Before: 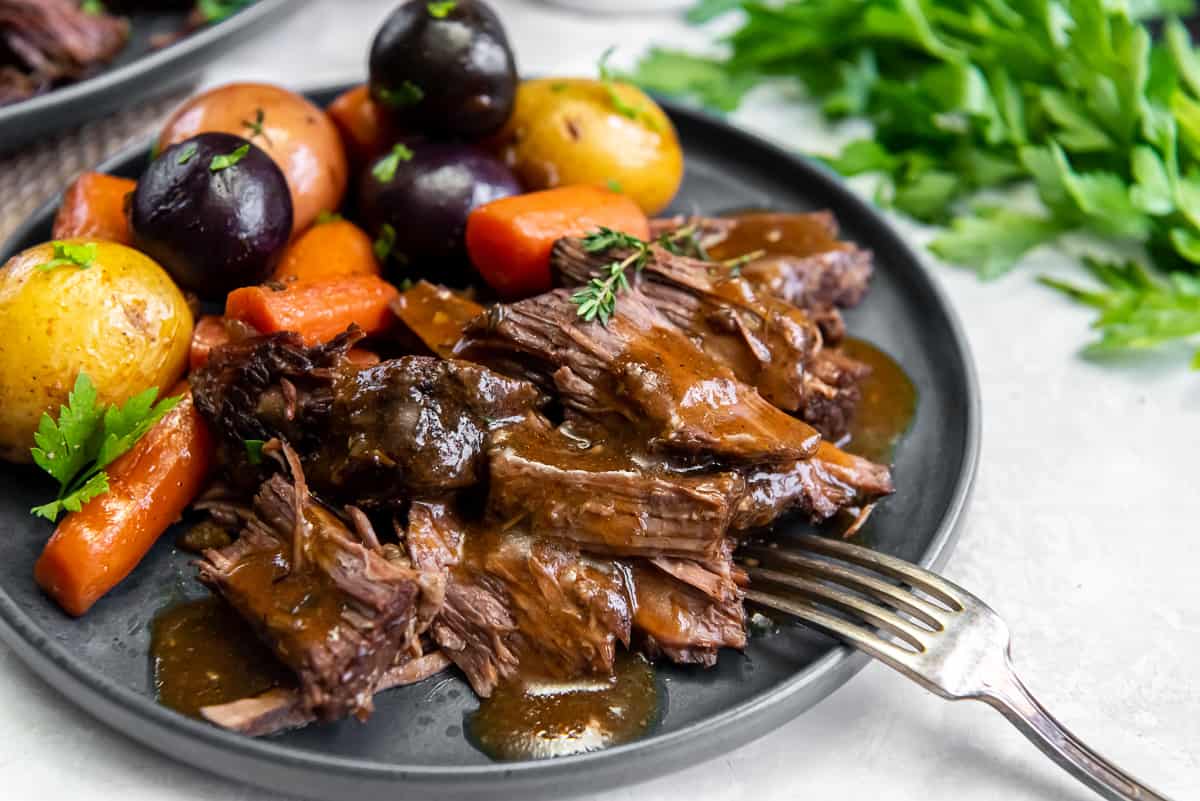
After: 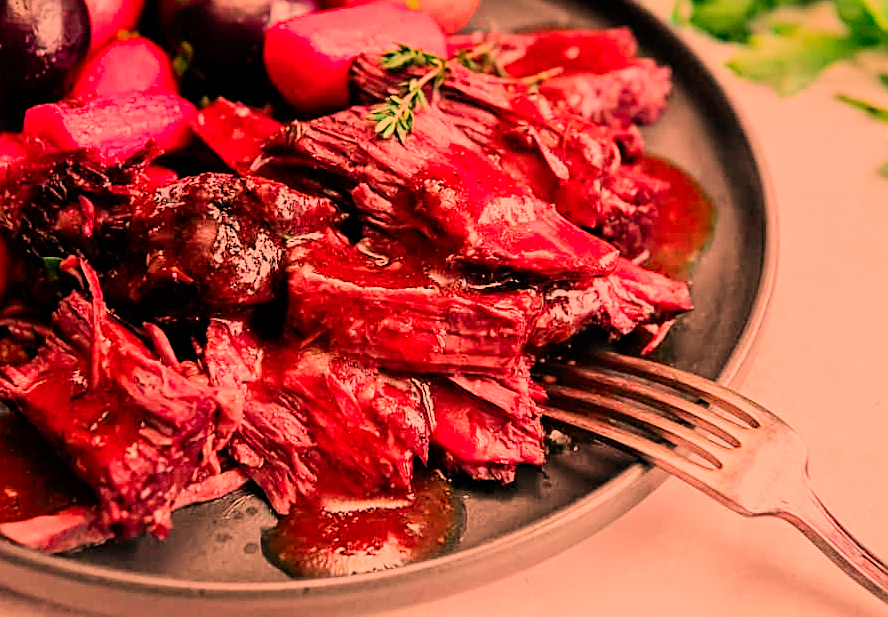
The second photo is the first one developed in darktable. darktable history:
crop: left 16.871%, top 22.857%, right 9.116%
color contrast: green-magenta contrast 1.73, blue-yellow contrast 1.15
shadows and highlights: shadows 10, white point adjustment 1, highlights -40
contrast brightness saturation: contrast 0.15, brightness 0.05
sharpen: on, module defaults
filmic rgb: black relative exposure -8.54 EV, white relative exposure 5.52 EV, hardness 3.39, contrast 1.016
white balance: red 1.467, blue 0.684
